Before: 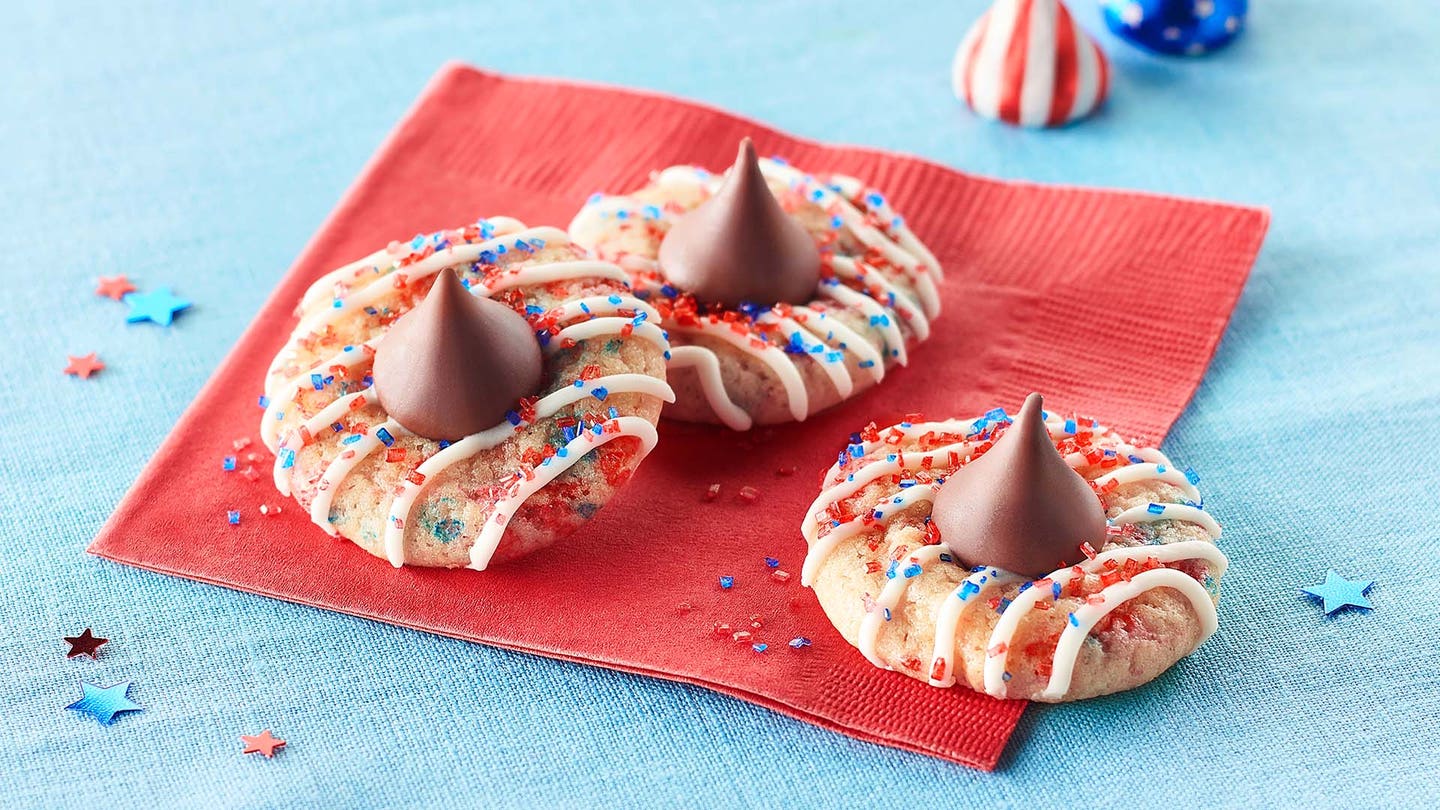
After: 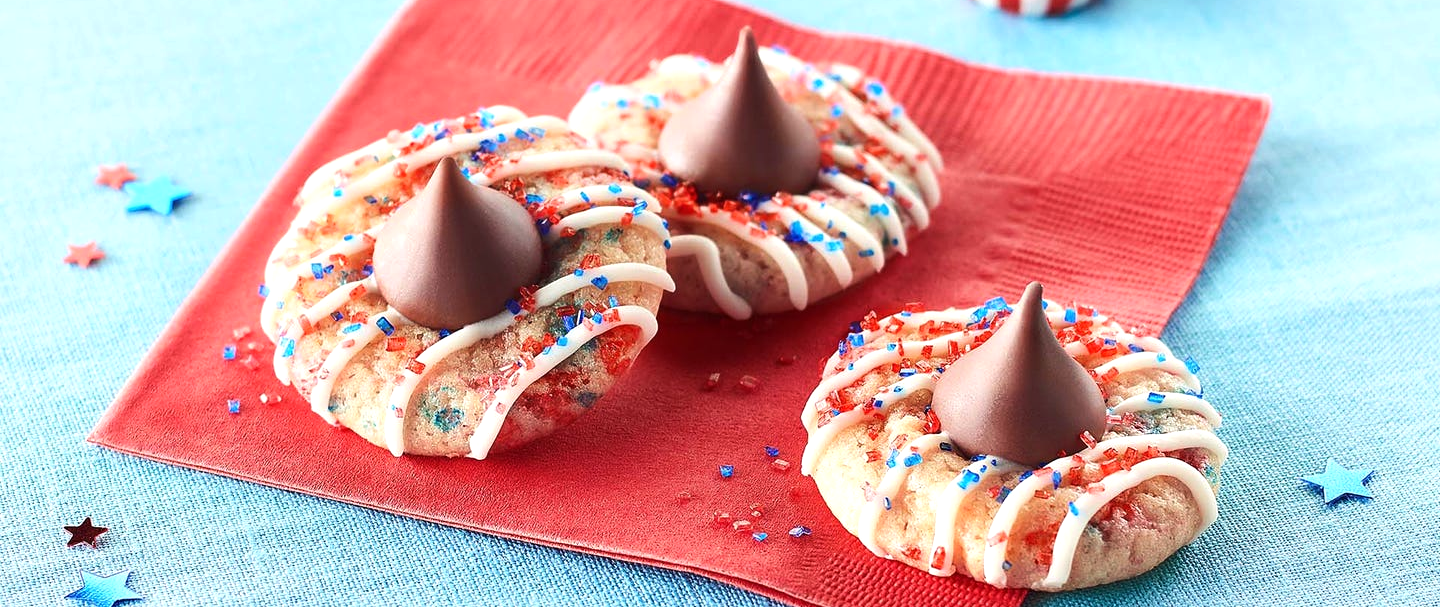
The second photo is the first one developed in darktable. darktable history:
crop: top 13.819%, bottom 11.169%
tone equalizer: -8 EV -0.001 EV, -7 EV 0.001 EV, -6 EV -0.002 EV, -5 EV -0.003 EV, -4 EV -0.062 EV, -3 EV -0.222 EV, -2 EV -0.267 EV, -1 EV 0.105 EV, +0 EV 0.303 EV
